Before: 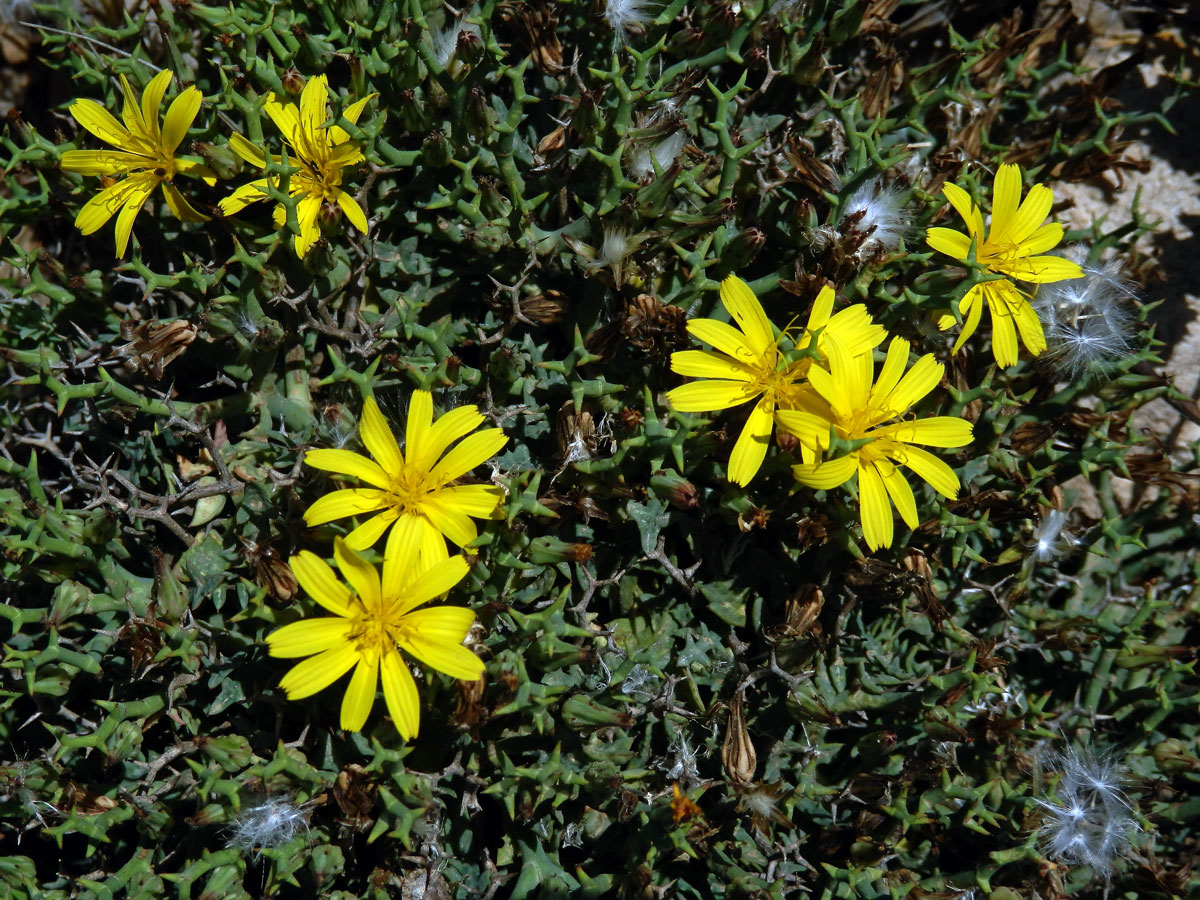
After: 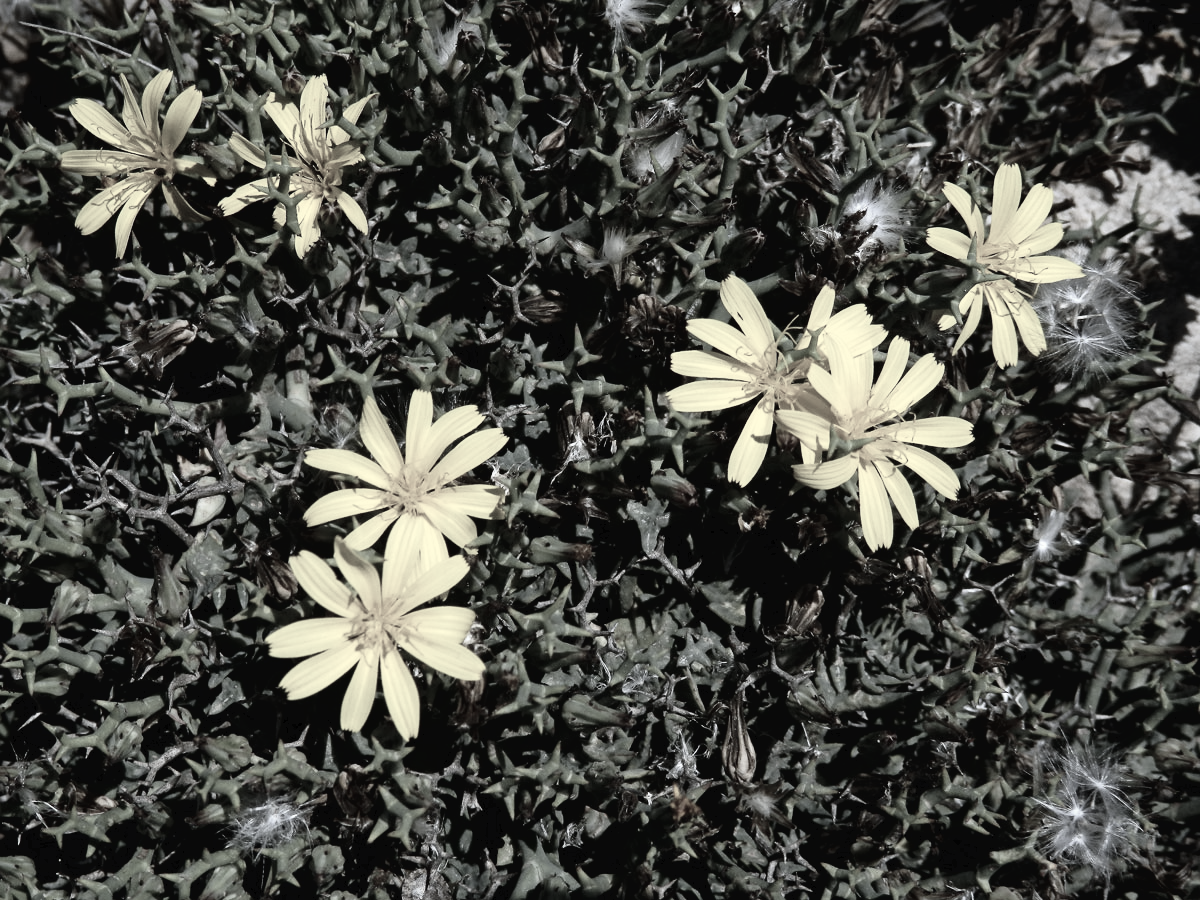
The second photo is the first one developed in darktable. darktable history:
tone curve: curves: ch0 [(0, 0) (0.003, 0.025) (0.011, 0.025) (0.025, 0.025) (0.044, 0.026) (0.069, 0.033) (0.1, 0.053) (0.136, 0.078) (0.177, 0.108) (0.224, 0.153) (0.277, 0.213) (0.335, 0.286) (0.399, 0.372) (0.468, 0.467) (0.543, 0.565) (0.623, 0.675) (0.709, 0.775) (0.801, 0.863) (0.898, 0.936) (1, 1)], color space Lab, independent channels, preserve colors none
contrast brightness saturation: contrast 0.03, brightness 0.057, saturation 0.123
color correction: highlights b* 0.032, saturation 0.157
